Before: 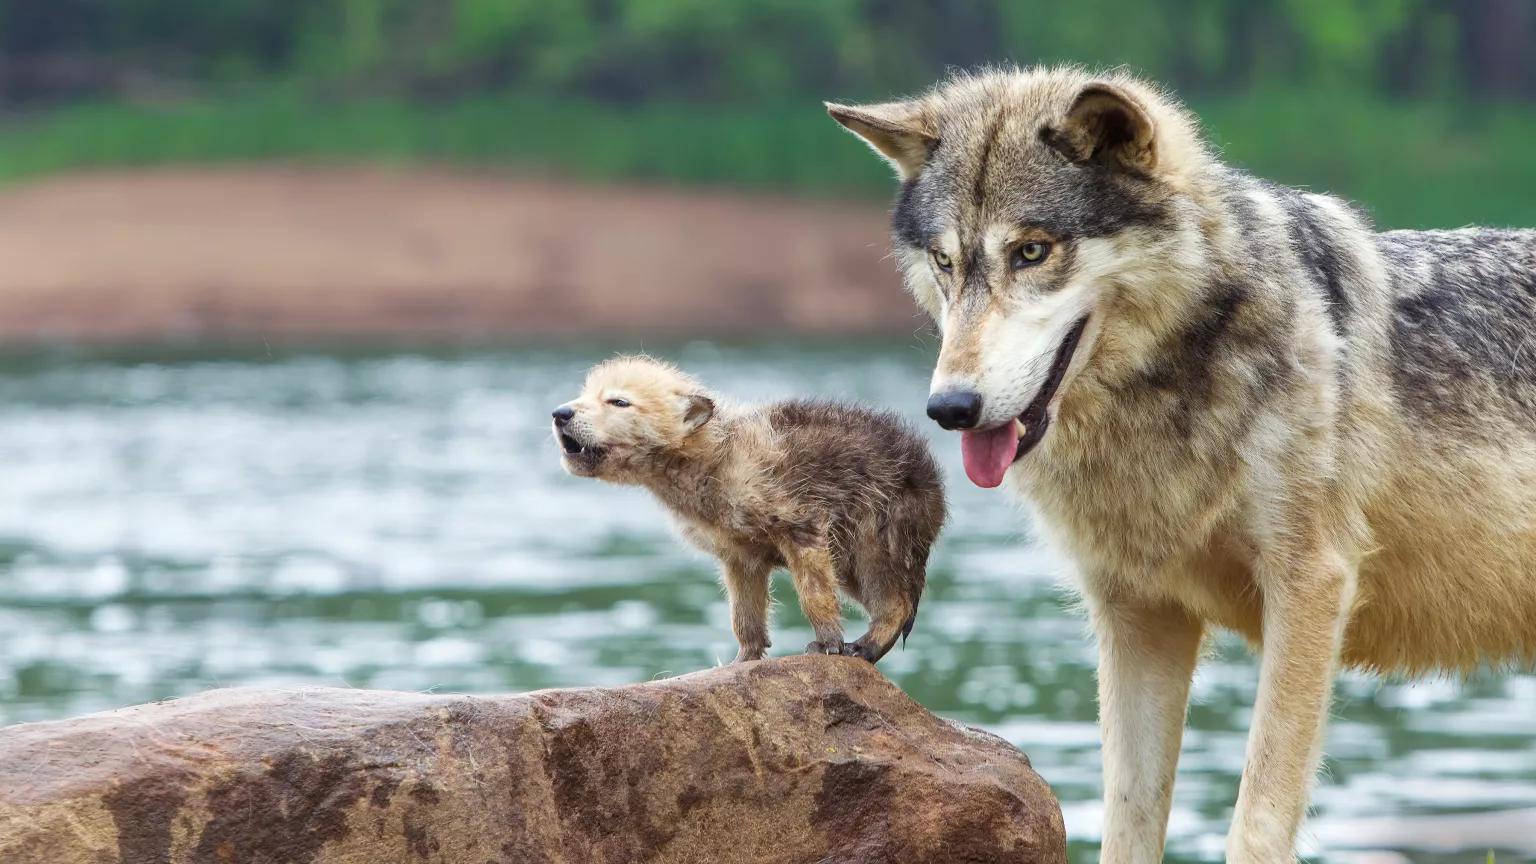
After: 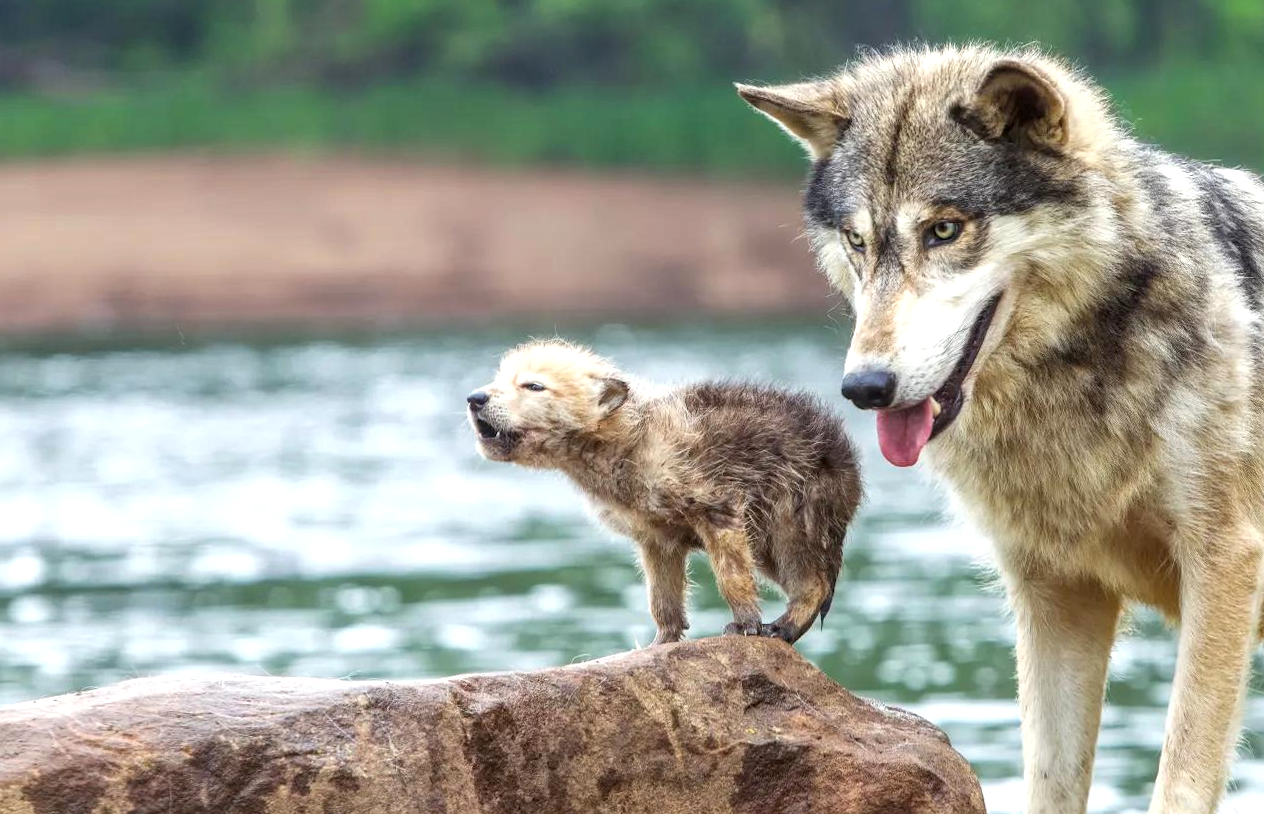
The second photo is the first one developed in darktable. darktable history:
crop and rotate: angle 0.799°, left 4.476%, top 0.988%, right 11.157%, bottom 2.439%
exposure: exposure 0.297 EV, compensate exposure bias true, compensate highlight preservation false
local contrast: on, module defaults
